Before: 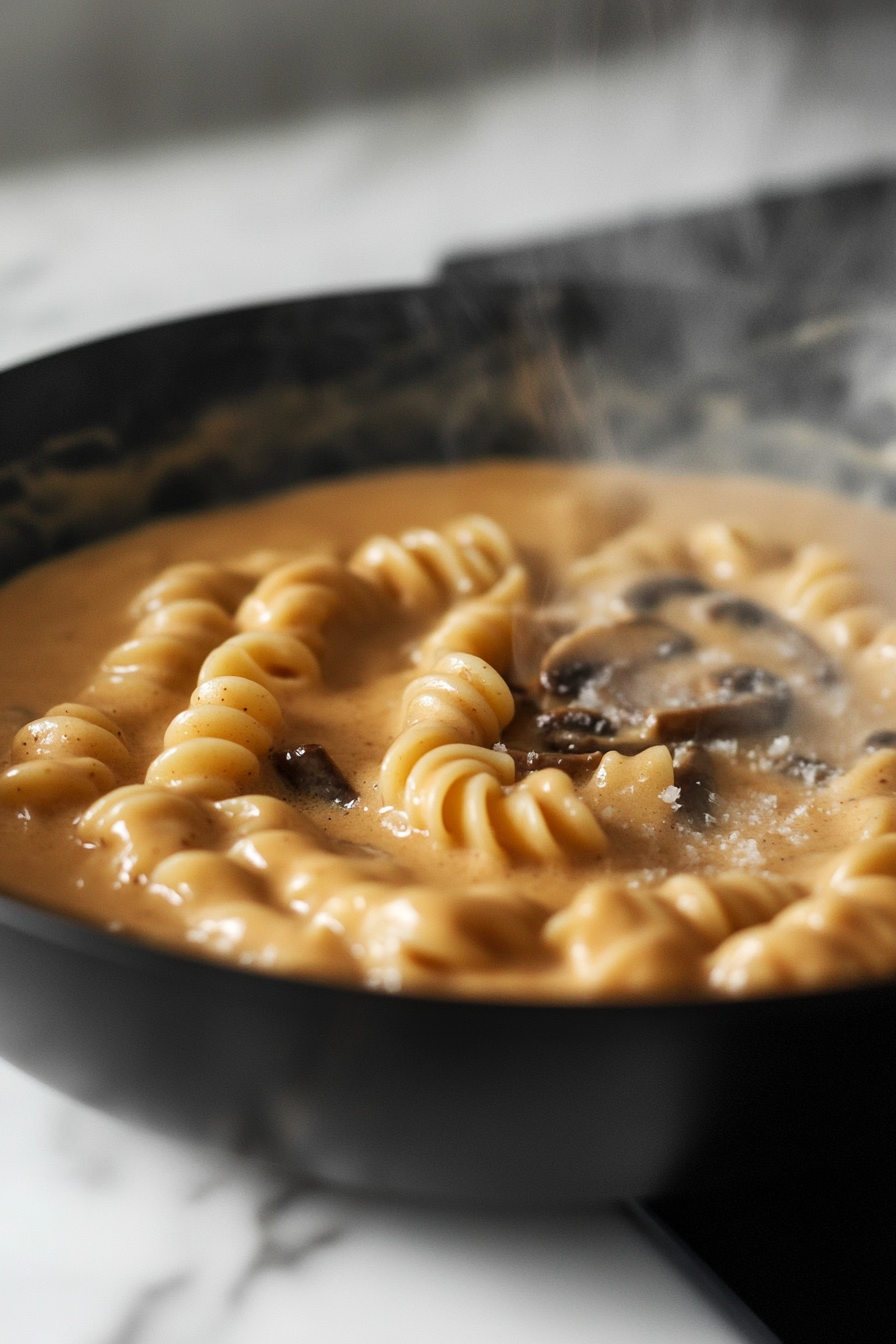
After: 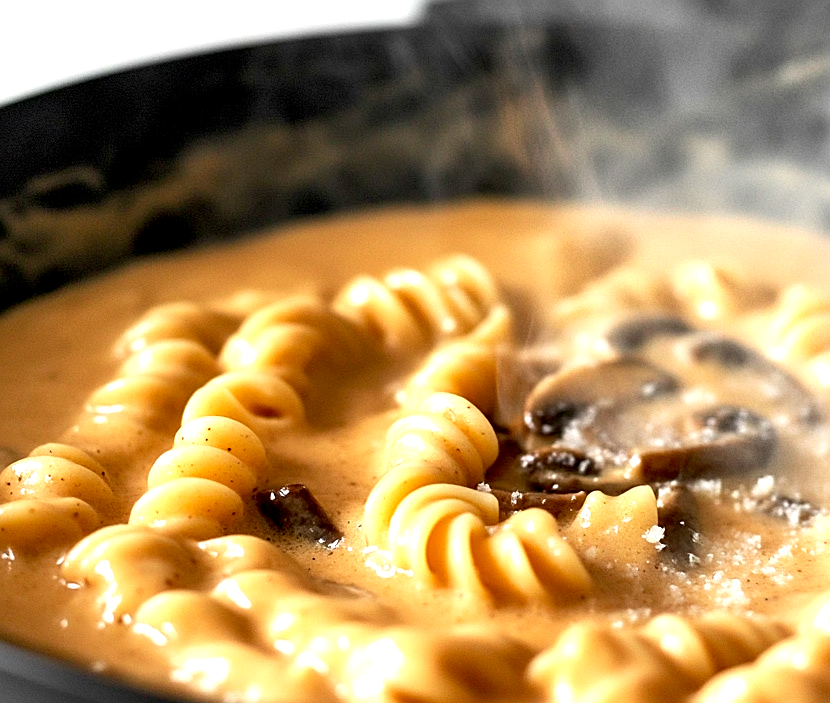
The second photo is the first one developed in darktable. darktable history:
sharpen: on, module defaults
crop: left 1.828%, top 19.36%, right 5.5%, bottom 28.295%
exposure: black level correction 0.008, exposure 0.98 EV, compensate exposure bias true, compensate highlight preservation false
